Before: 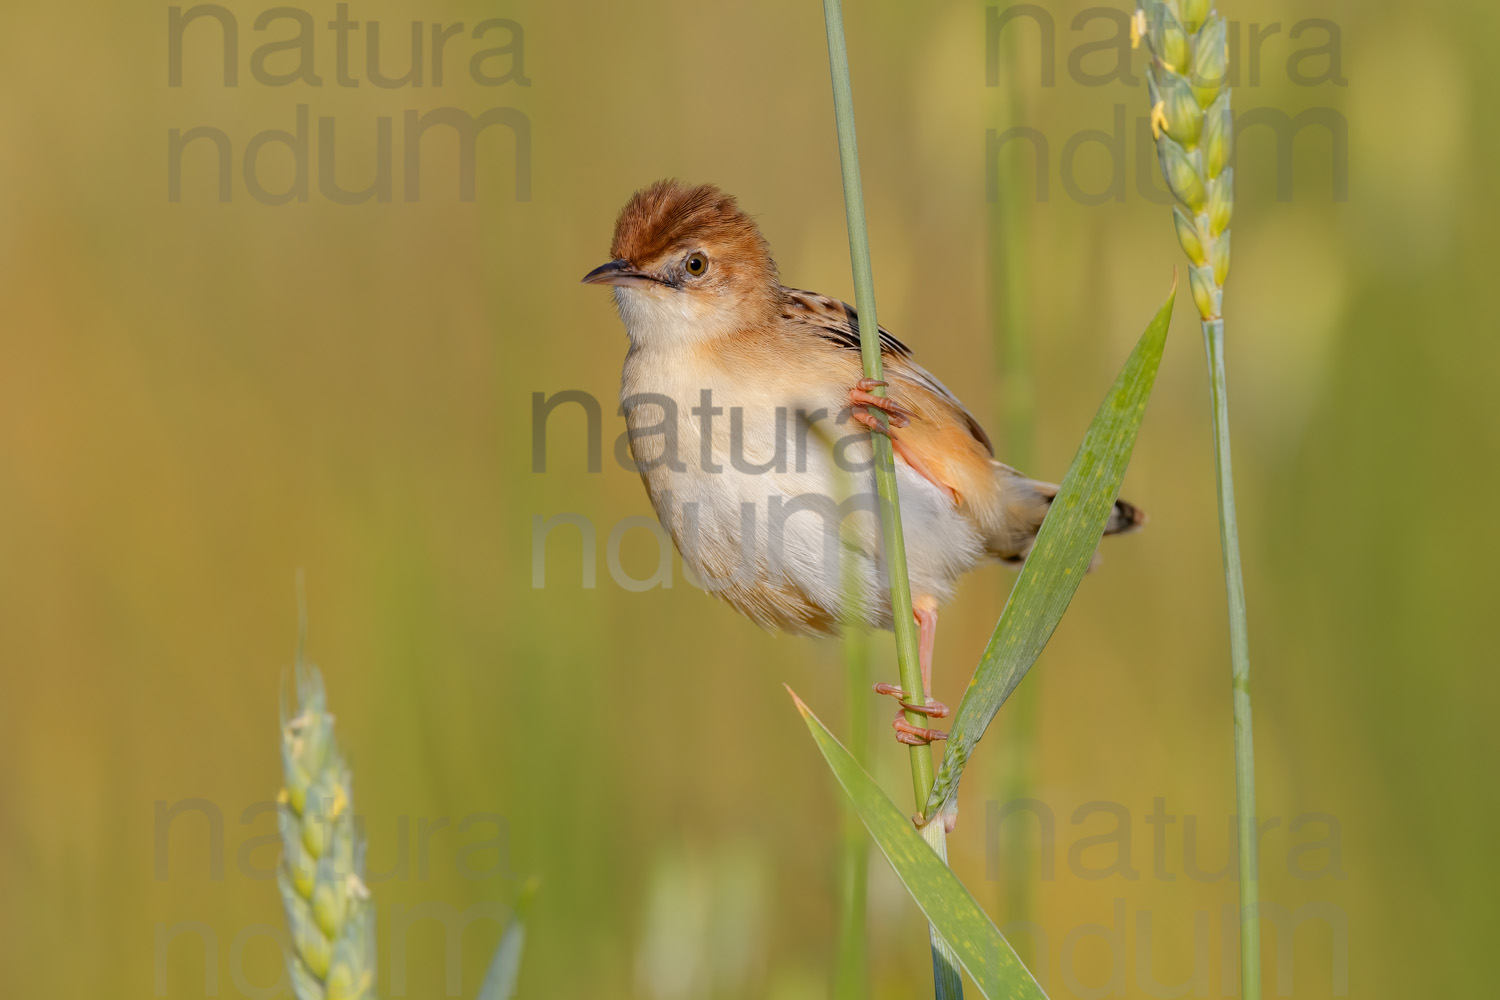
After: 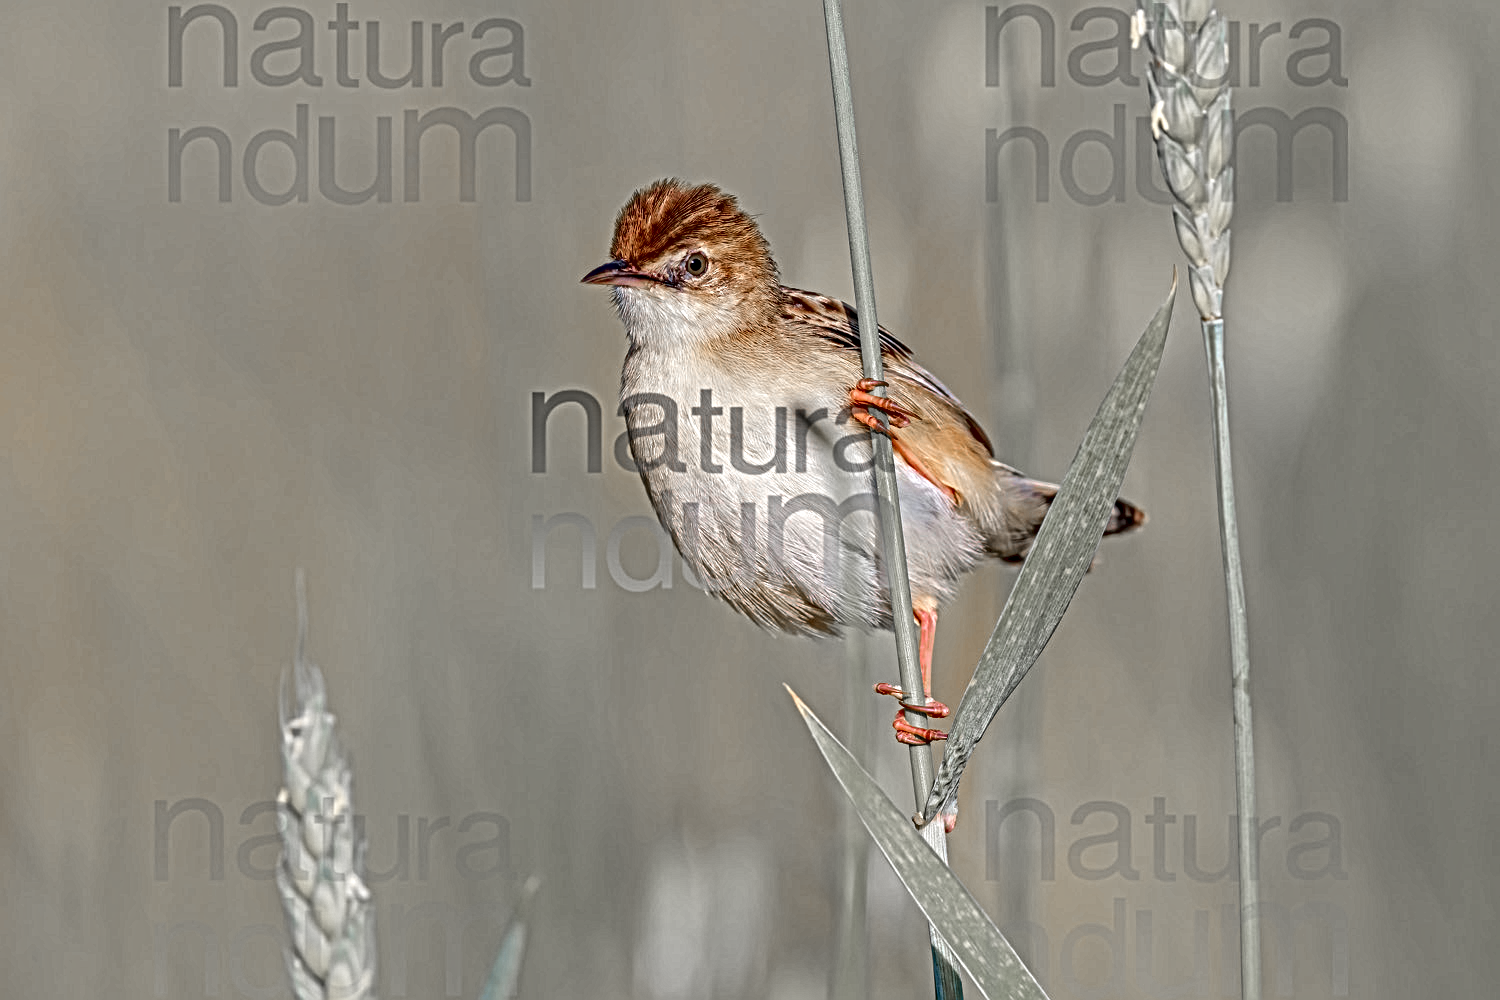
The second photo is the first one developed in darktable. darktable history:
color balance rgb: perceptual saturation grading › global saturation 16.528%
color zones: curves: ch1 [(0, 0.708) (0.088, 0.648) (0.245, 0.187) (0.429, 0.326) (0.571, 0.498) (0.714, 0.5) (0.857, 0.5) (1, 0.708)], mix 39.54%
local contrast: mode bilateral grid, contrast 20, coarseness 3, detail 299%, midtone range 0.2
contrast equalizer: y [[0.528, 0.548, 0.563, 0.562, 0.546, 0.526], [0.55 ×6], [0 ×6], [0 ×6], [0 ×6]]
